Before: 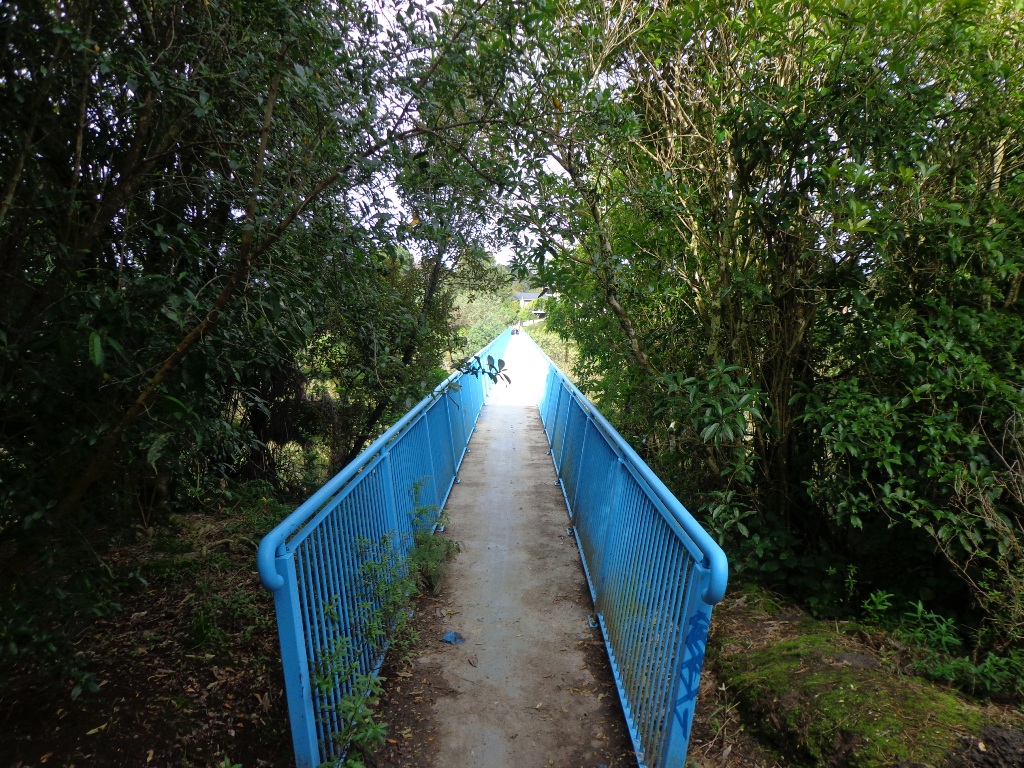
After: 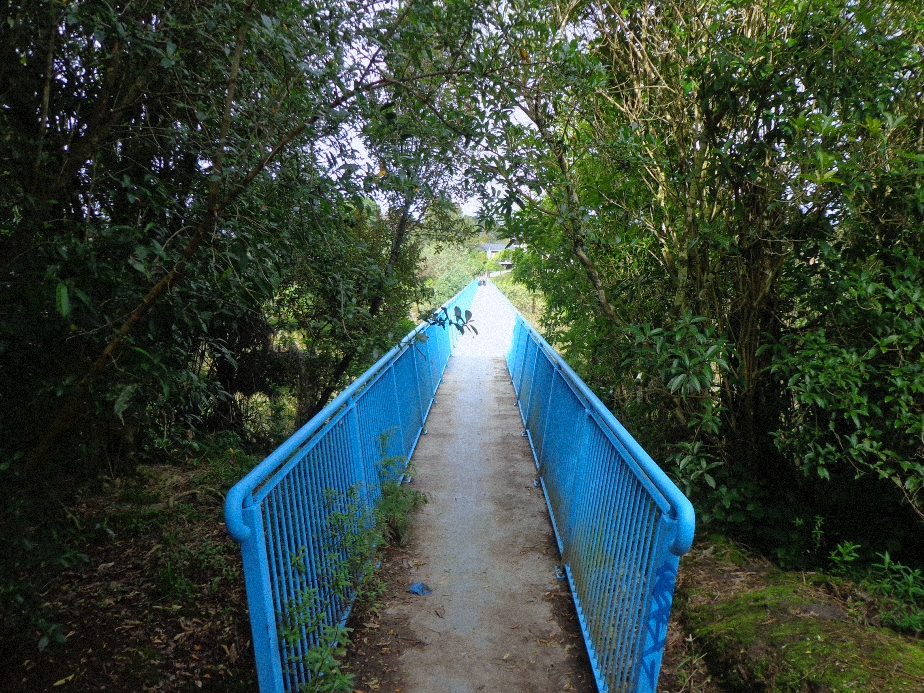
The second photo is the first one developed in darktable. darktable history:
crop: left 3.305%, top 6.436%, right 6.389%, bottom 3.258%
exposure: exposure -0.153 EV, compensate highlight preservation false
grain: mid-tones bias 0%
contrast brightness saturation: contrast 0.03, brightness 0.06, saturation 0.13
white balance: red 0.983, blue 1.036
